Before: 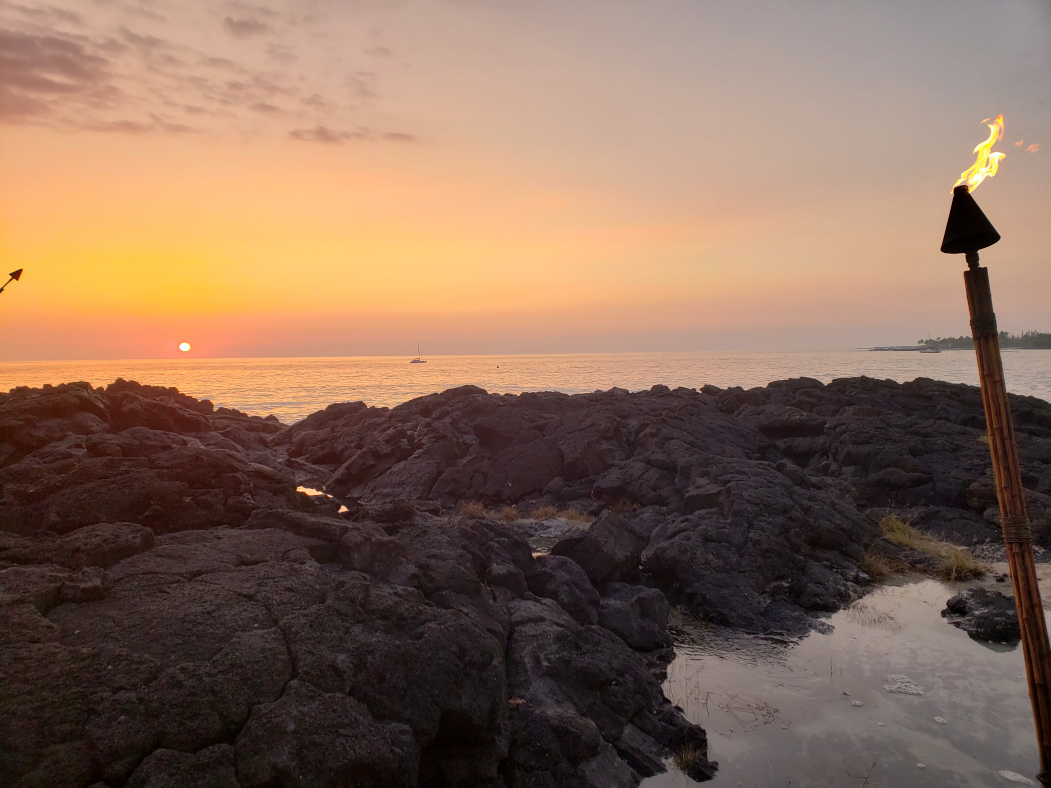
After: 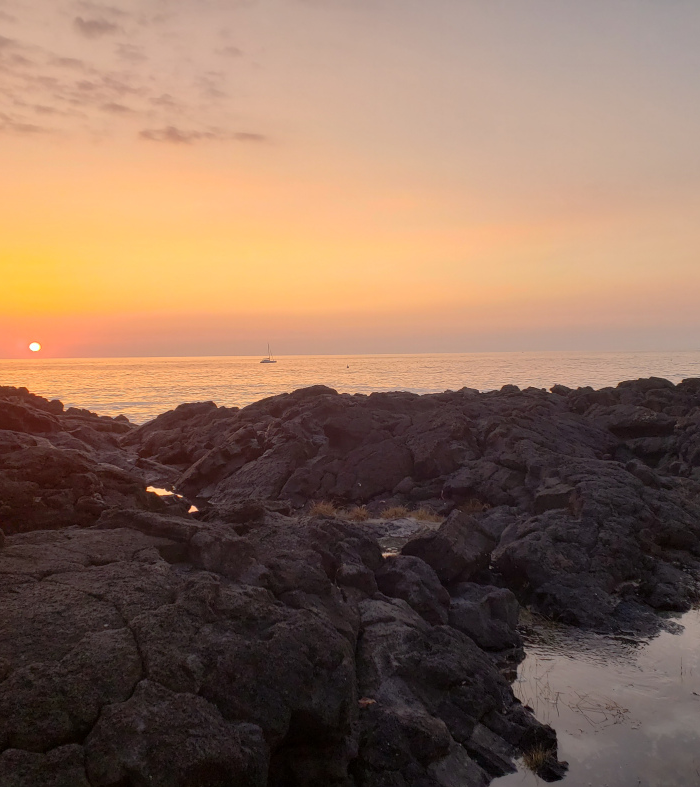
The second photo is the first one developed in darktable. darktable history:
crop and rotate: left 14.292%, right 19.041%
